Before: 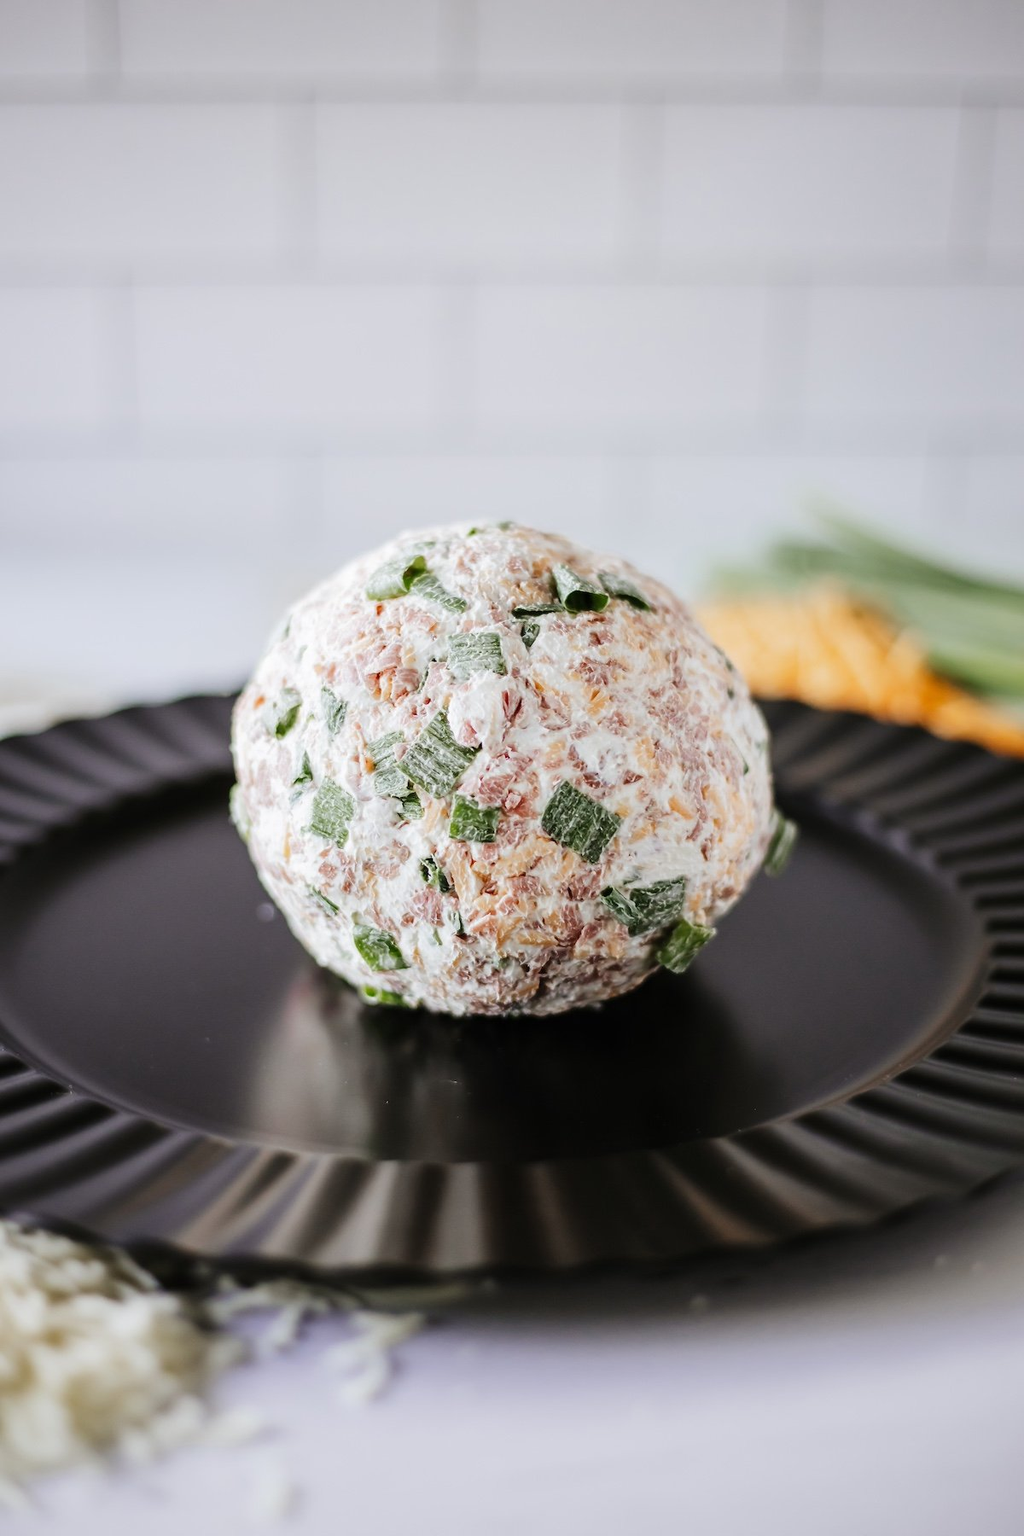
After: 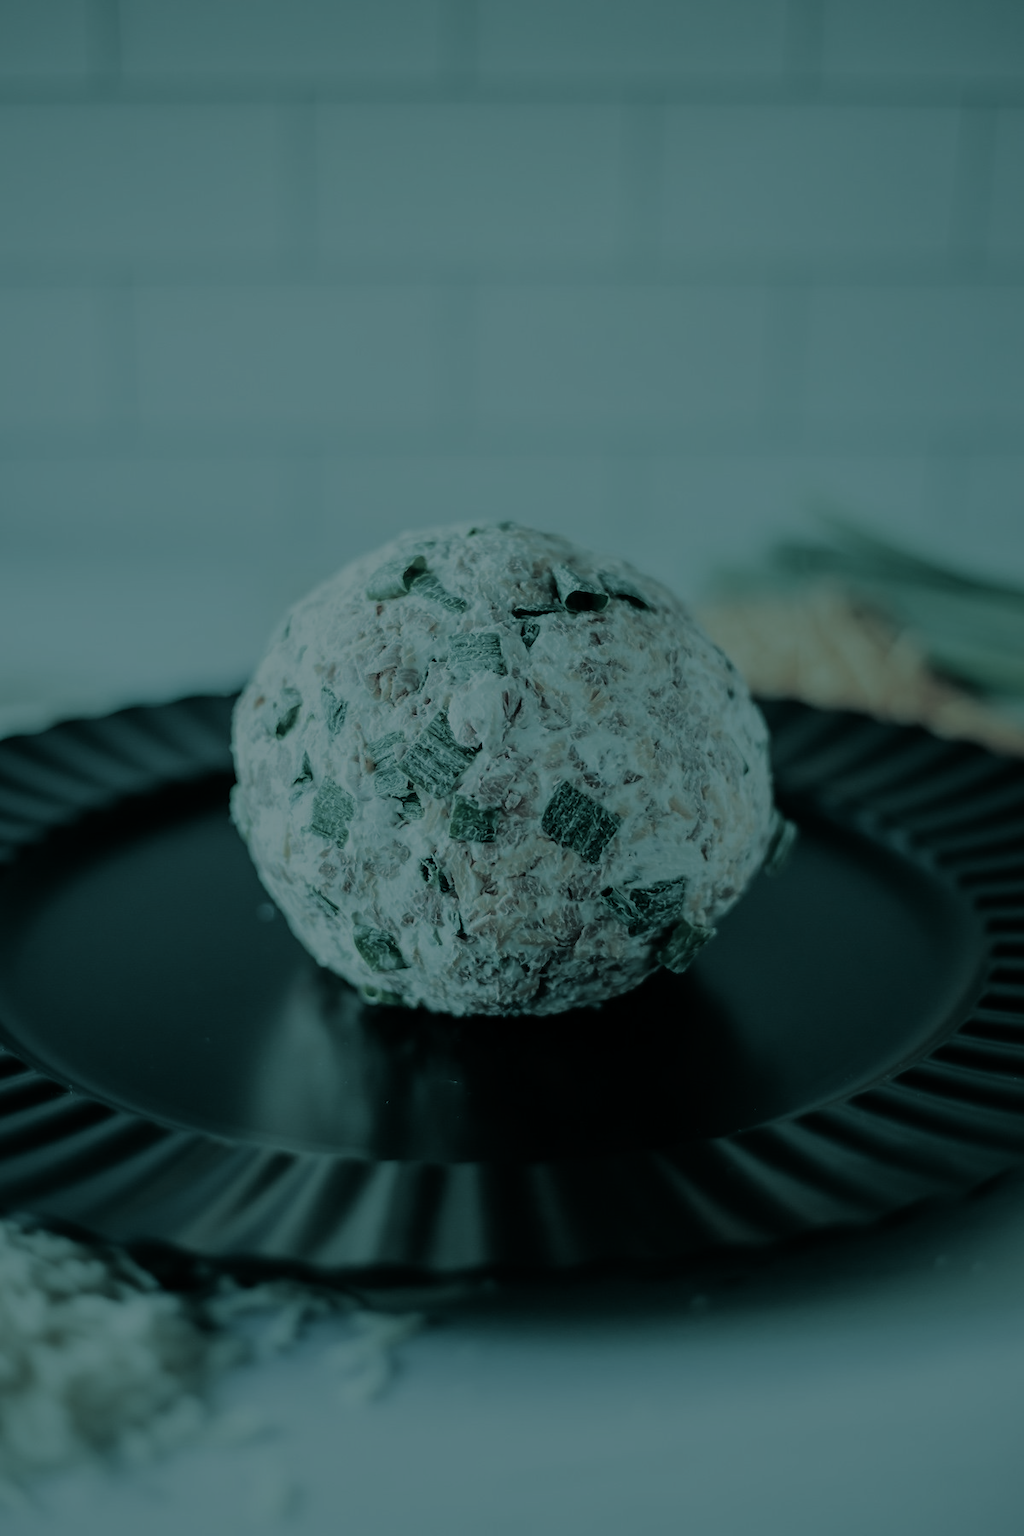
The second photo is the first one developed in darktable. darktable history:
split-toning: shadows › hue 186.43°, highlights › hue 49.29°, compress 30.29%
exposure: exposure -2.002 EV, compensate highlight preservation false
